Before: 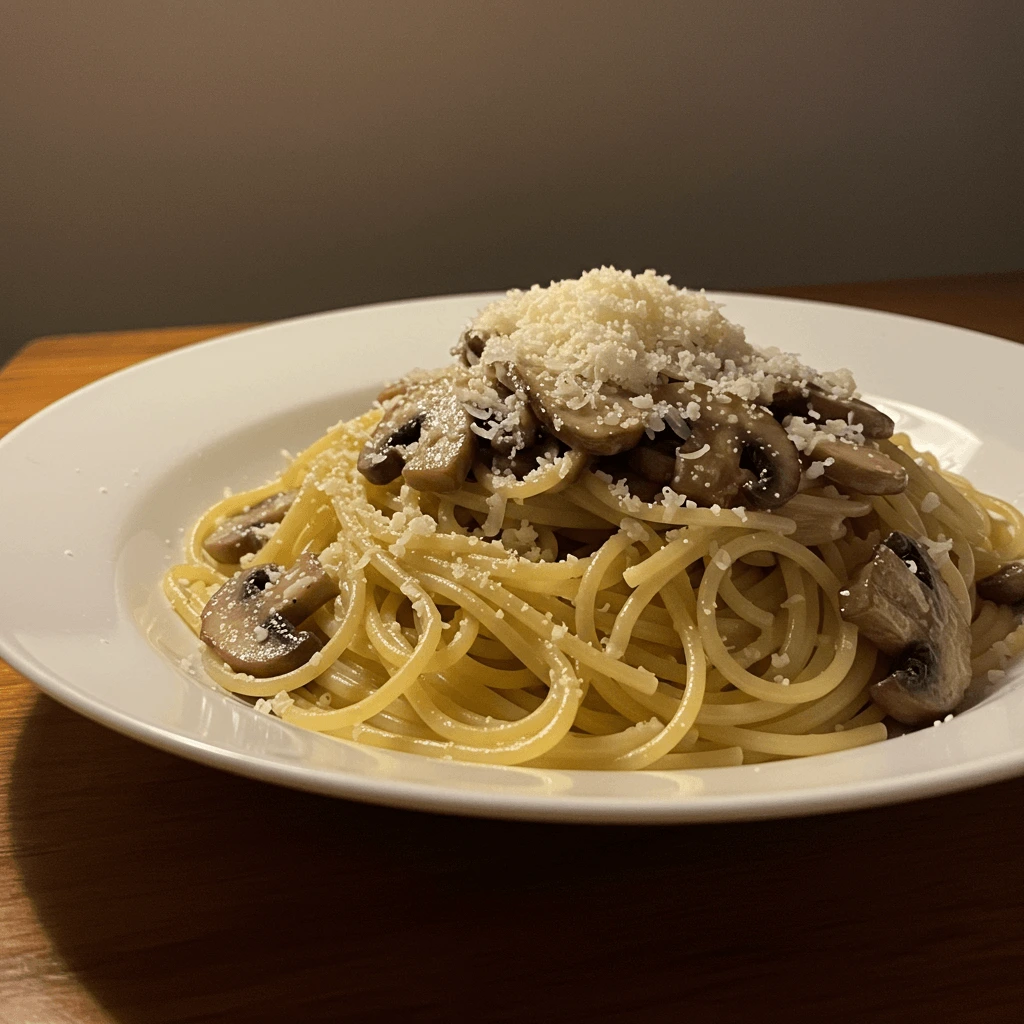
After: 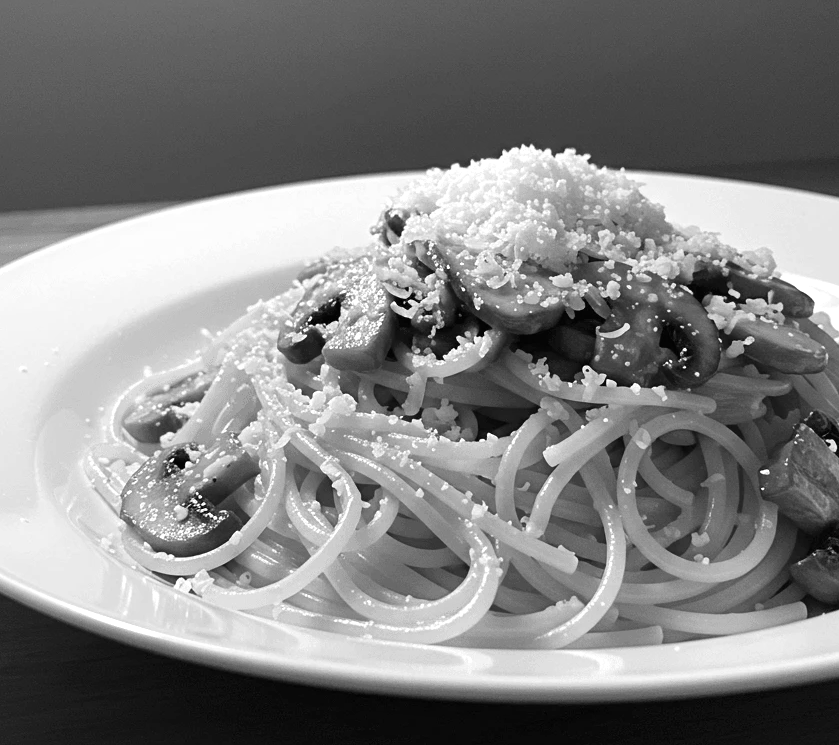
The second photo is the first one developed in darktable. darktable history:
exposure: exposure 0.564 EV, compensate highlight preservation false
monochrome: on, module defaults
crop: left 7.856%, top 11.836%, right 10.12%, bottom 15.387%
